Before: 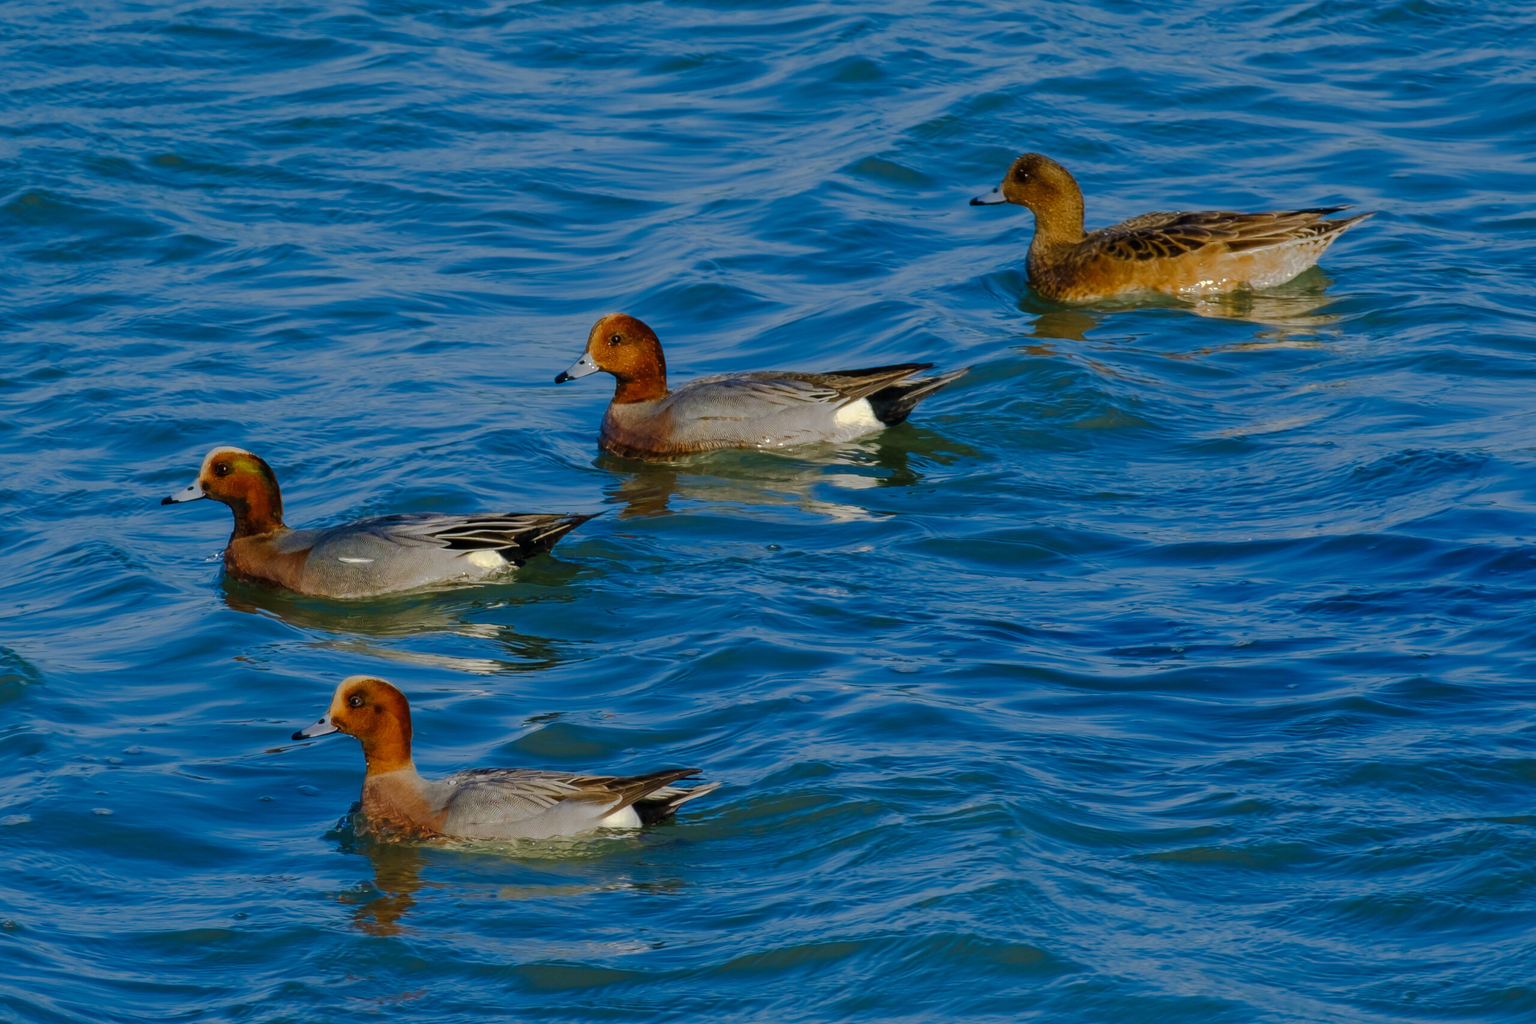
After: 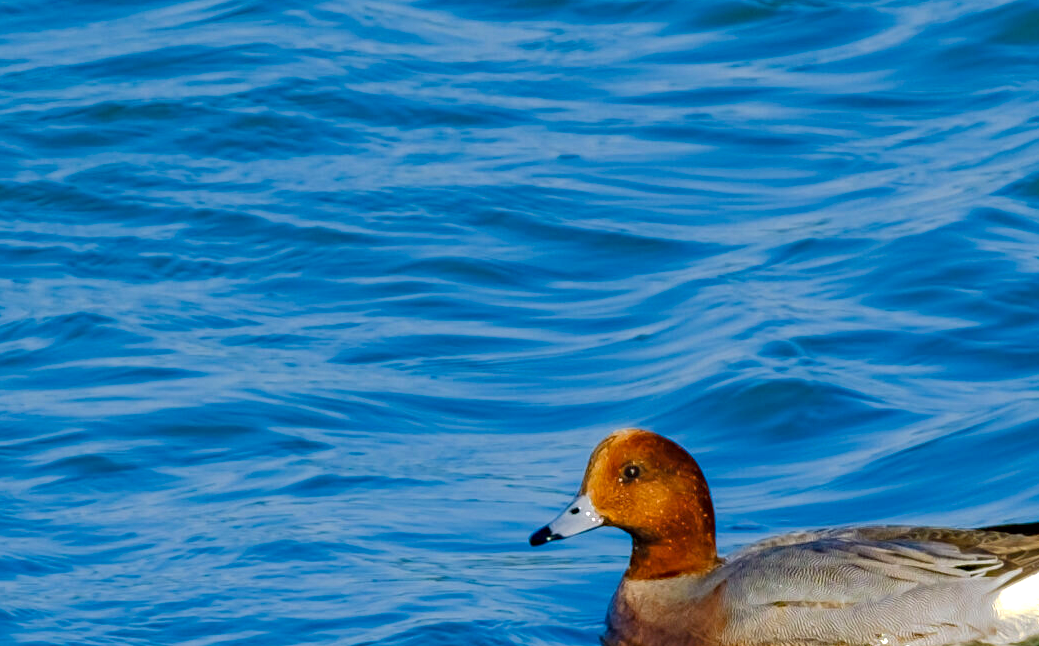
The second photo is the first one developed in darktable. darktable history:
haze removal: strength 0.29, distance 0.25, compatibility mode true, adaptive false
exposure: black level correction 0, exposure 0.7 EV, compensate exposure bias true, compensate highlight preservation false
crop: left 15.452%, top 5.459%, right 43.956%, bottom 56.62%
